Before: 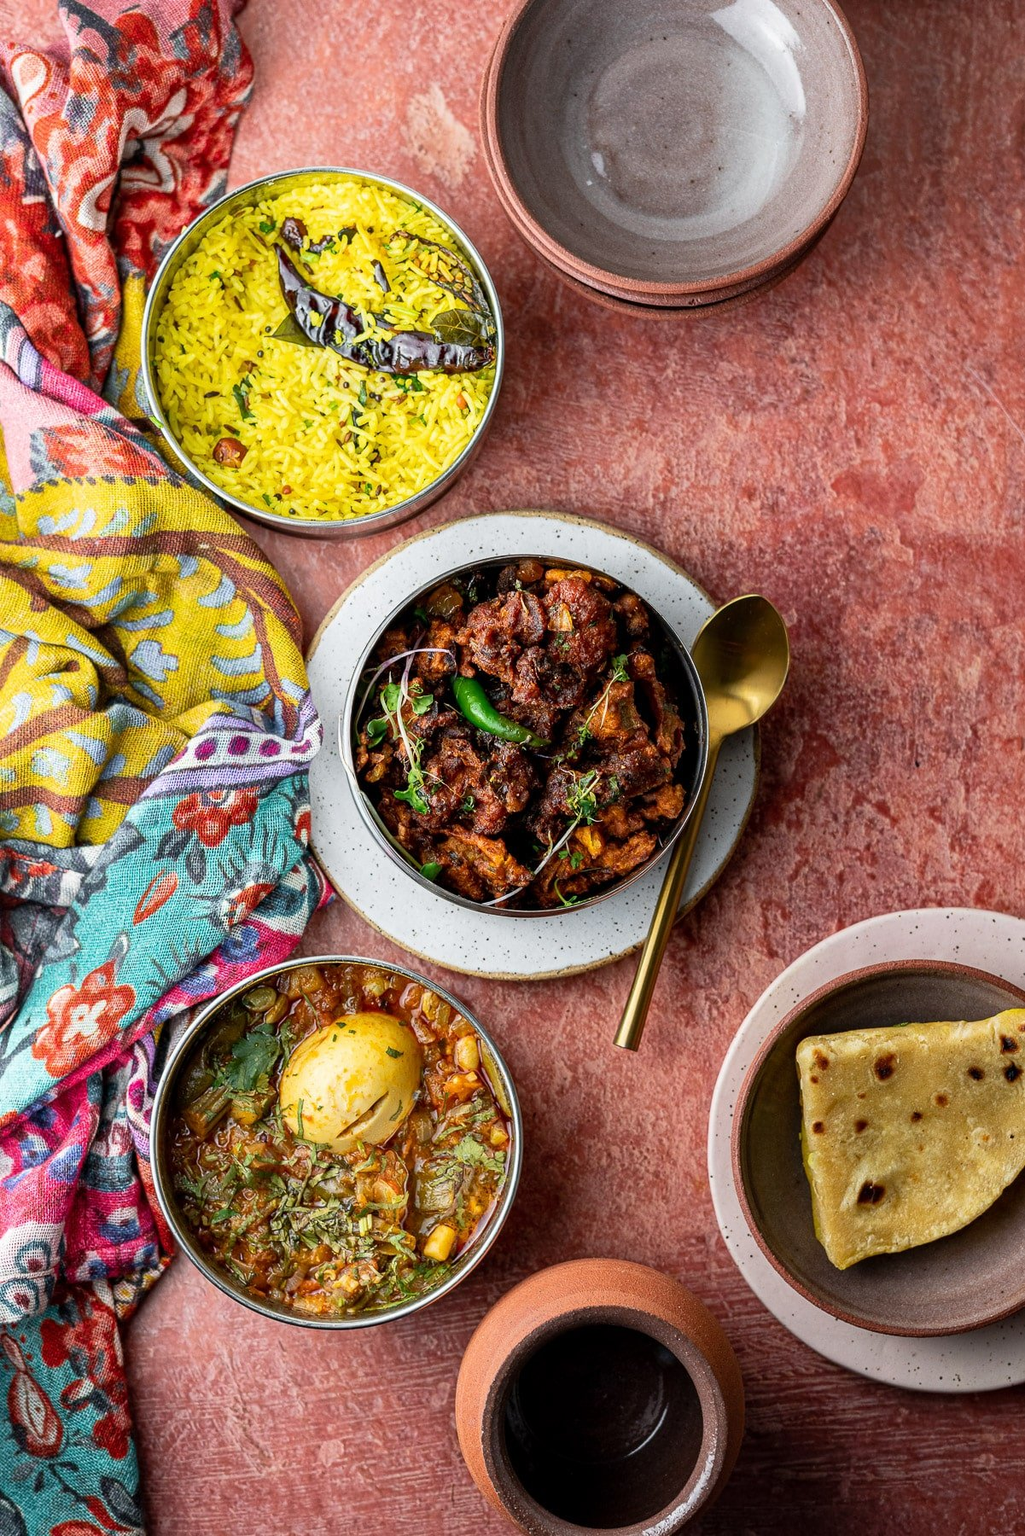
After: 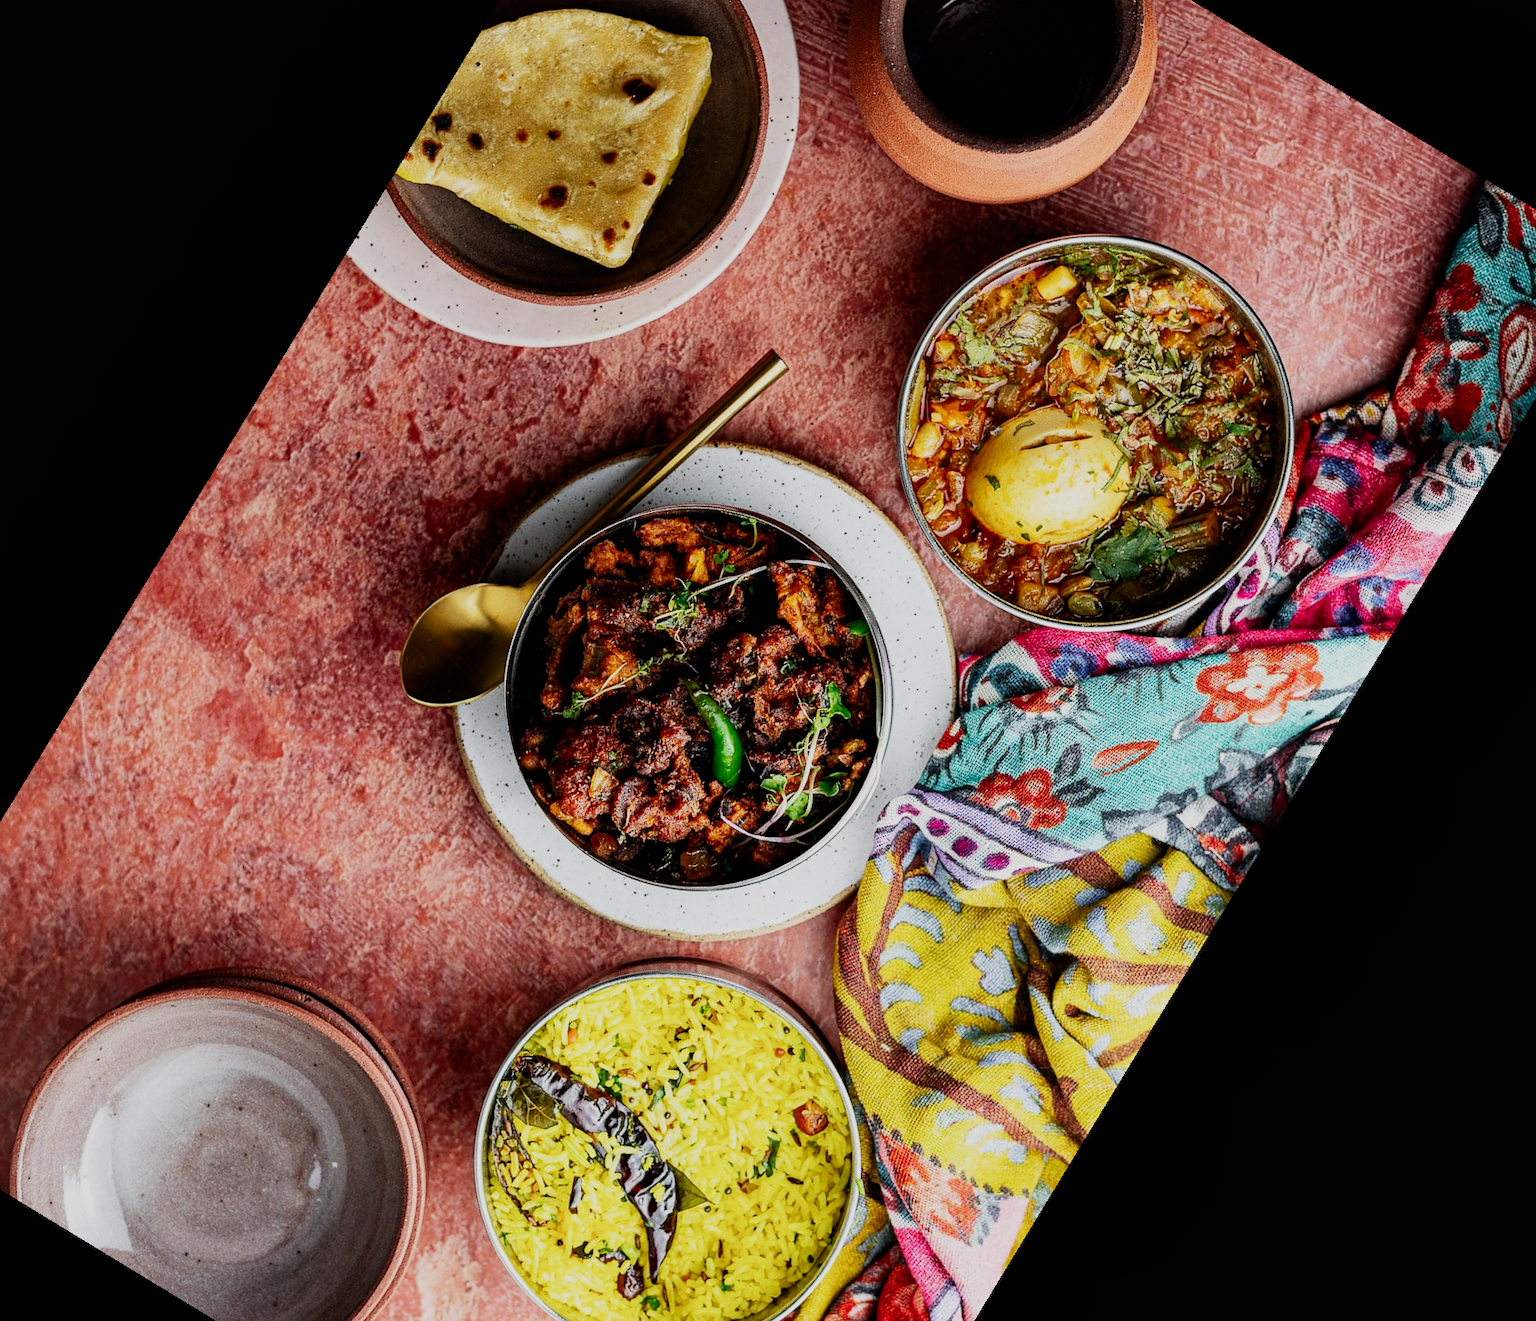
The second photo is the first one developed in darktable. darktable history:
crop and rotate: angle 148.68°, left 9.111%, top 15.603%, right 4.588%, bottom 17.041%
sigmoid: contrast 1.6, skew -0.2, preserve hue 0%, red attenuation 0.1, red rotation 0.035, green attenuation 0.1, green rotation -0.017, blue attenuation 0.15, blue rotation -0.052, base primaries Rec2020
local contrast: mode bilateral grid, contrast 20, coarseness 50, detail 102%, midtone range 0.2
